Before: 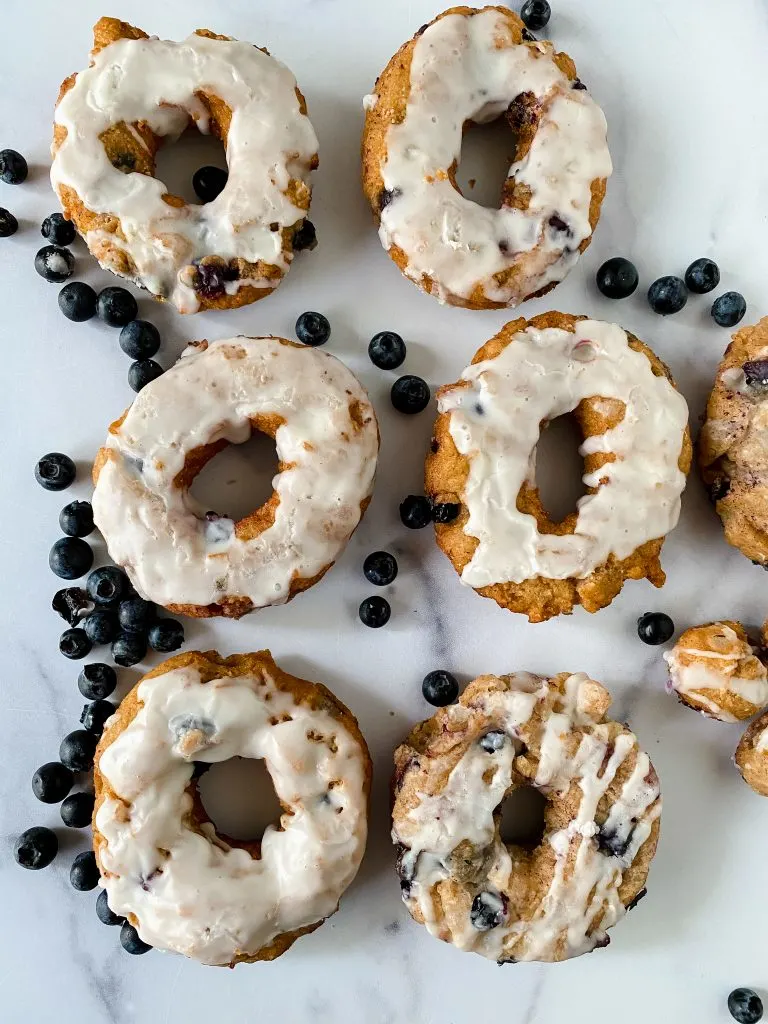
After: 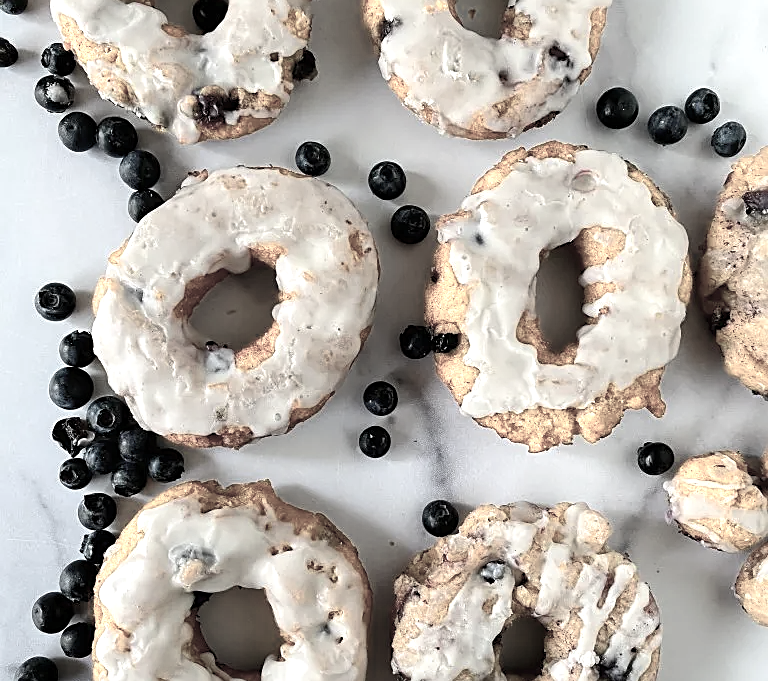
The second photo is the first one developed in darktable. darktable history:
crop: top 16.683%, bottom 16.735%
sharpen: amount 0.493
color balance rgb: power › hue 71.65°, highlights gain › luminance 17.909%, perceptual saturation grading › global saturation -29.264%, perceptual saturation grading › highlights -20.885%, perceptual saturation grading › mid-tones -23.714%, perceptual saturation grading › shadows -23.357%, global vibrance 15.982%, saturation formula JzAzBz (2021)
